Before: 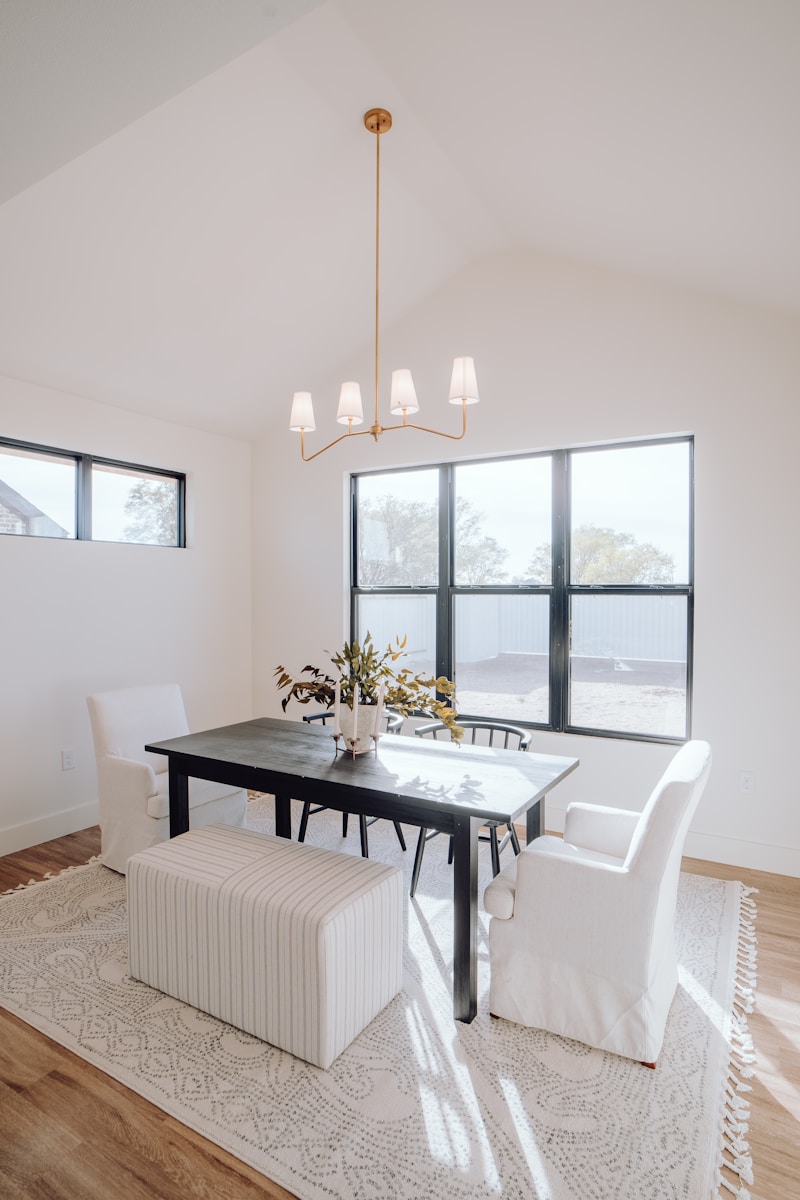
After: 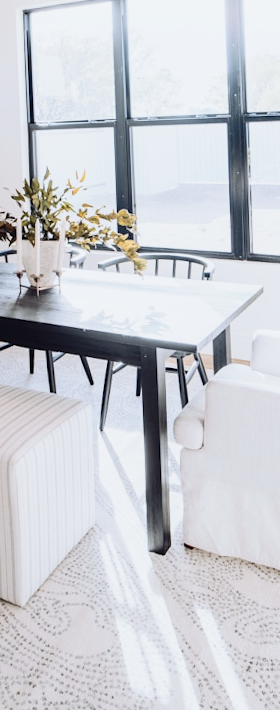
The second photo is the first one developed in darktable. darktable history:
contrast brightness saturation: contrast 0.14
rotate and perspective: rotation -2.29°, automatic cropping off
crop: left 40.878%, top 39.176%, right 25.993%, bottom 3.081%
base curve: curves: ch0 [(0, 0) (0.088, 0.125) (0.176, 0.251) (0.354, 0.501) (0.613, 0.749) (1, 0.877)], preserve colors none
white balance: red 0.967, blue 1.049
